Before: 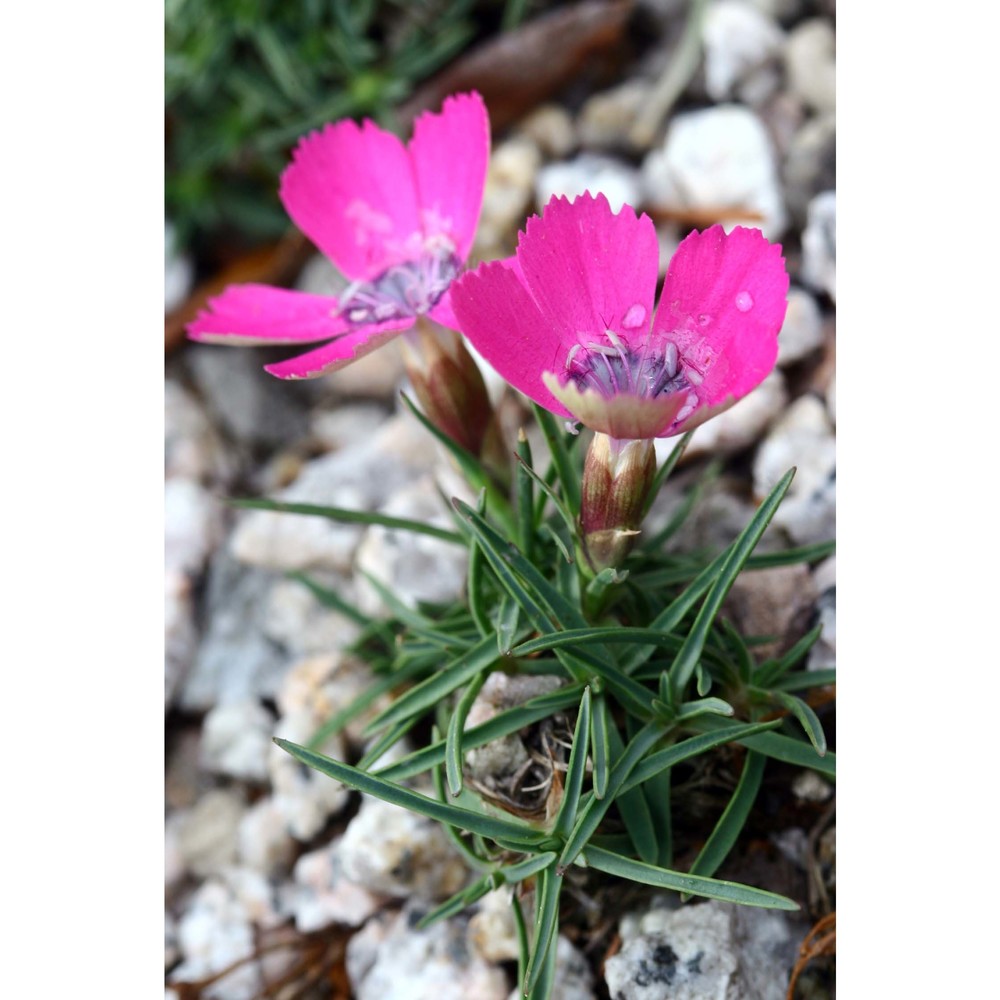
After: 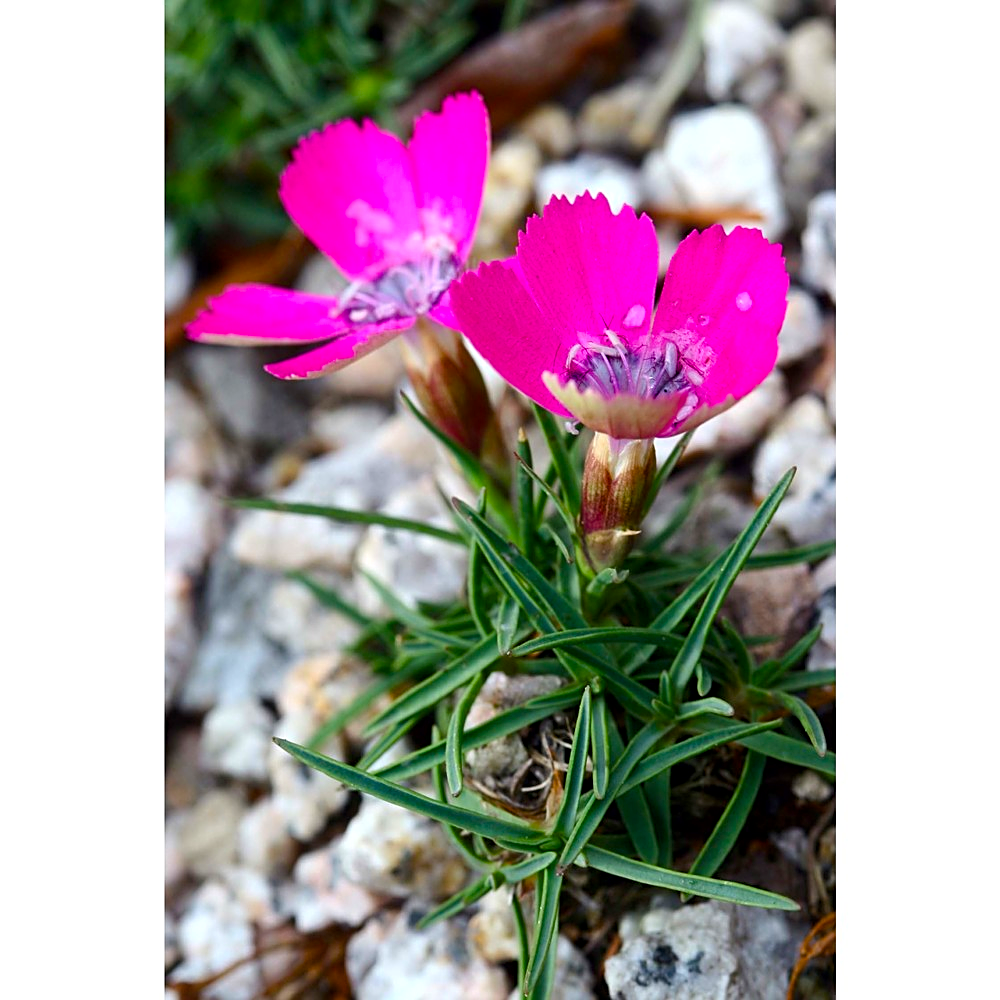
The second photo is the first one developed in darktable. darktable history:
local contrast: mode bilateral grid, contrast 20, coarseness 49, detail 119%, midtone range 0.2
sharpen: on, module defaults
color balance rgb: linear chroma grading › shadows 15.397%, perceptual saturation grading › global saturation 30.393%, global vibrance 20%
